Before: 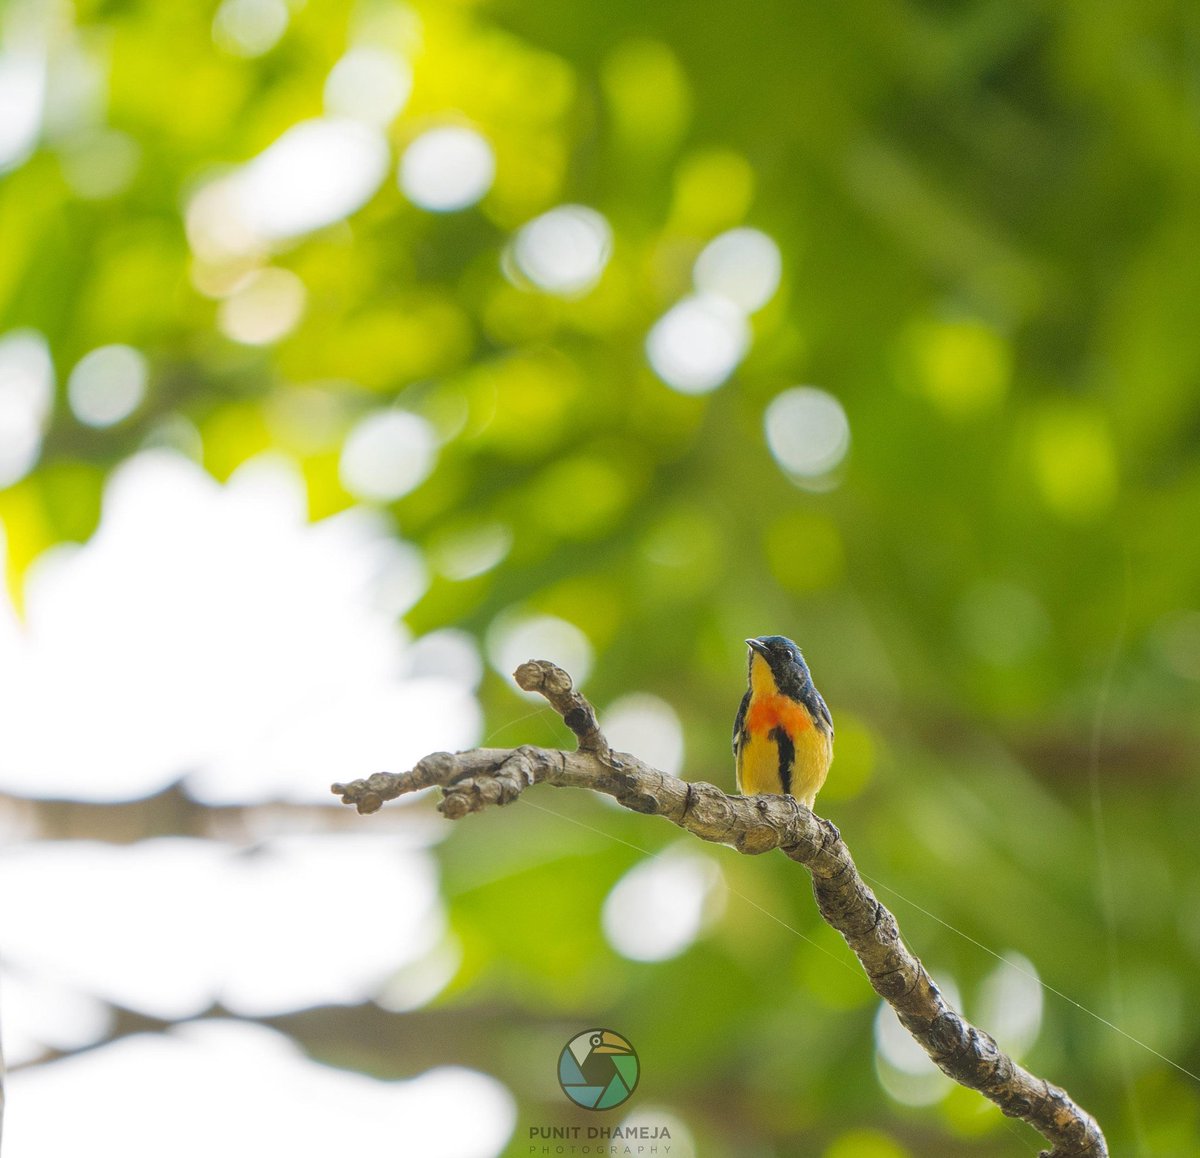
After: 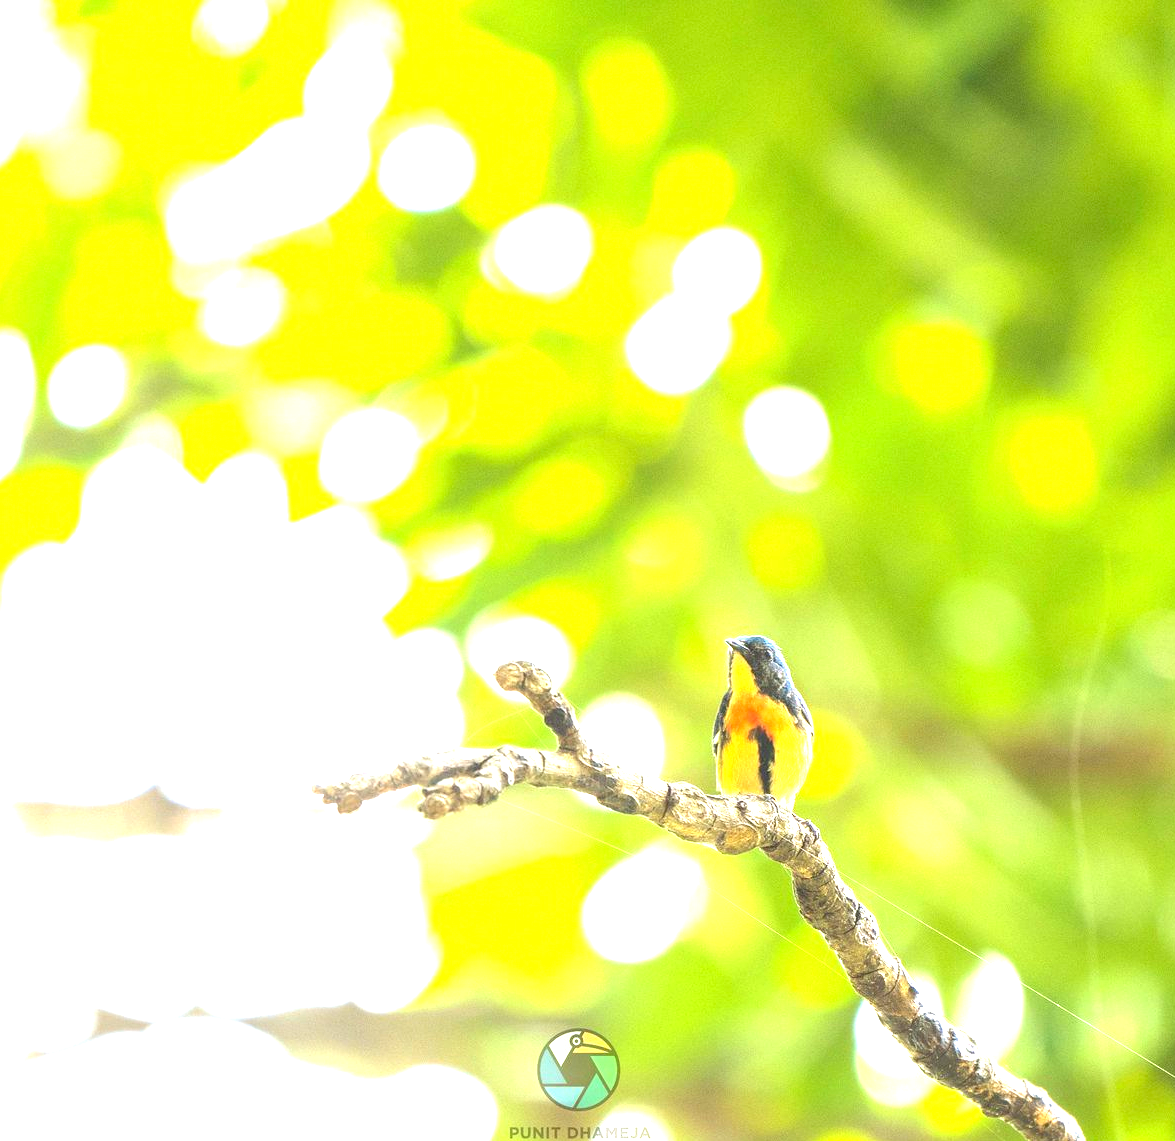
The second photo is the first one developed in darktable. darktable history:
exposure: exposure 1.997 EV, compensate highlight preservation false
crop: left 1.731%, right 0.275%, bottom 1.436%
